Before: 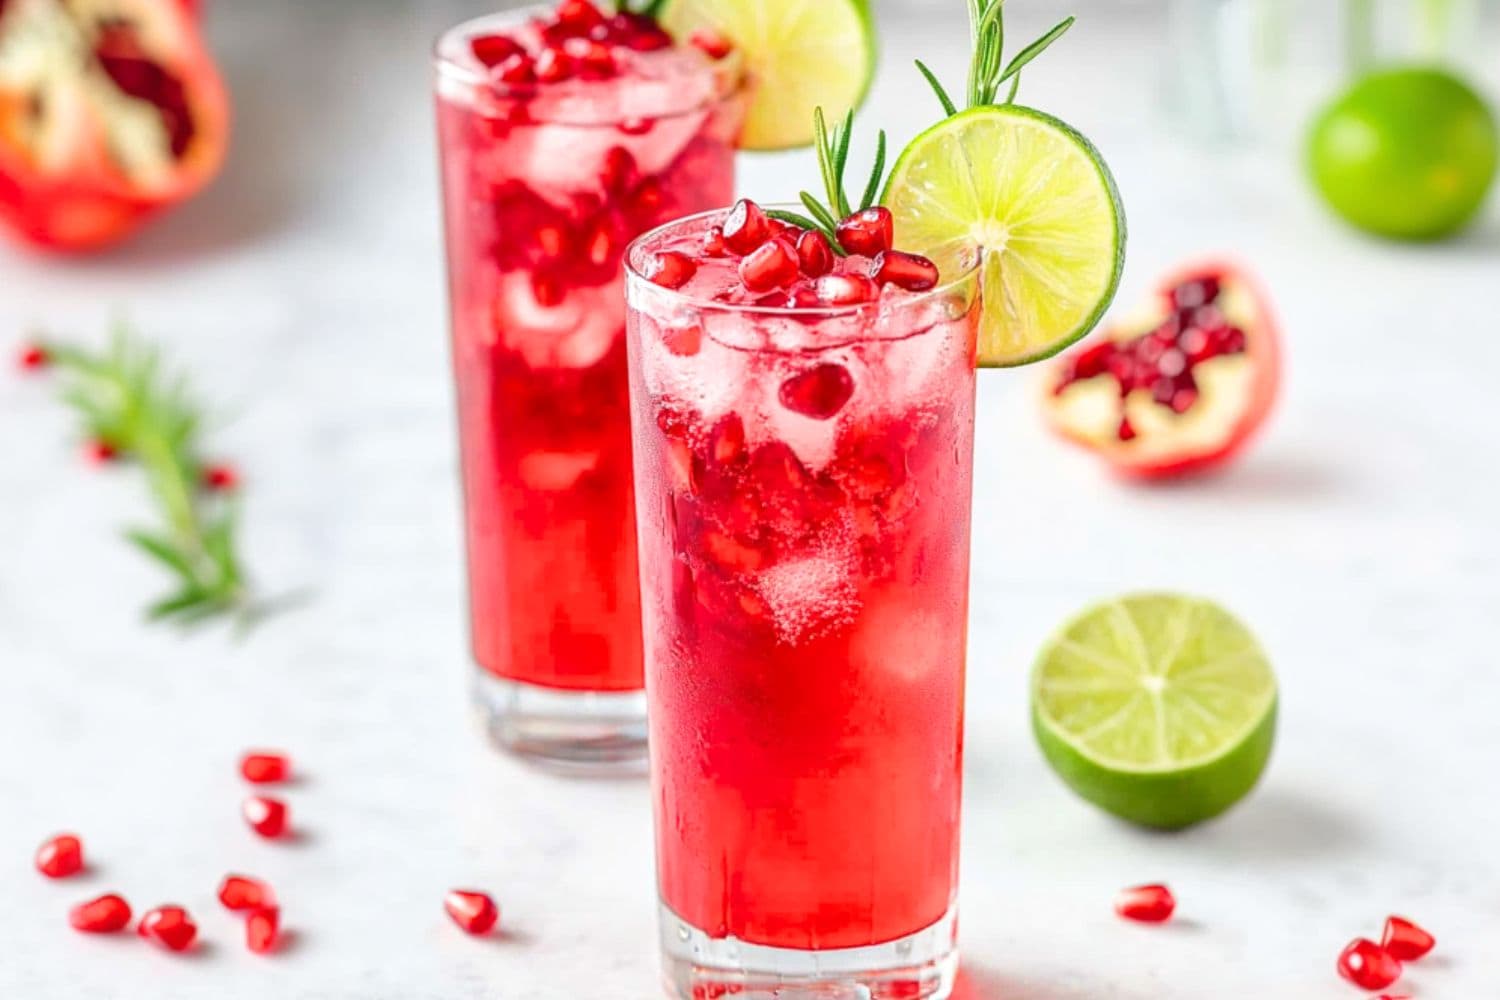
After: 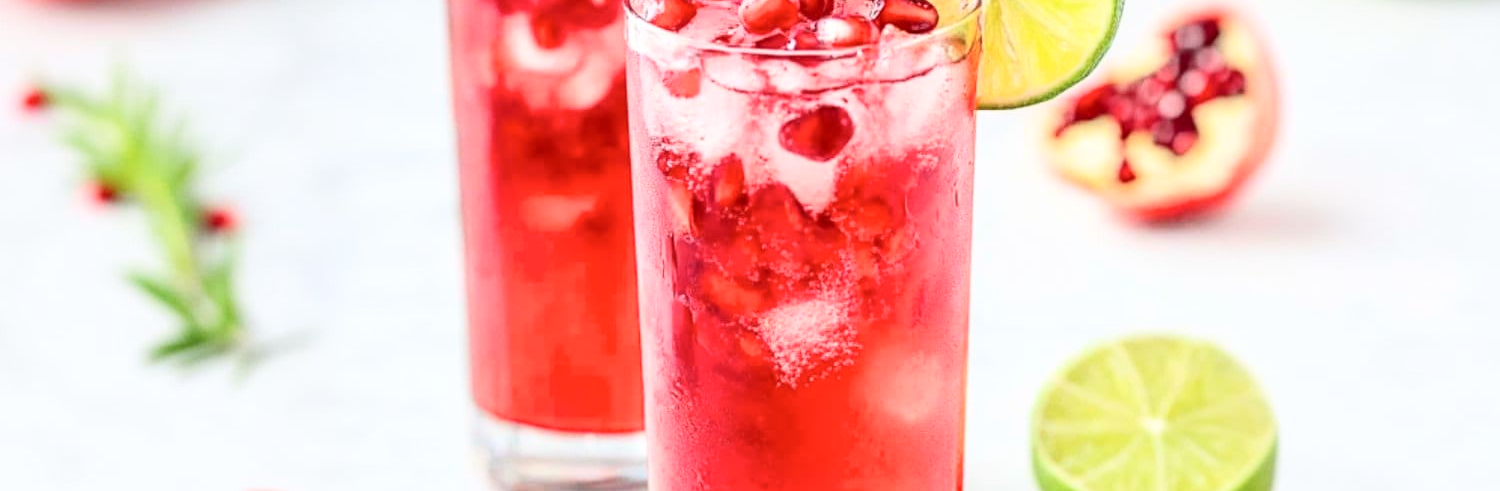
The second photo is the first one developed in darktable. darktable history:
crop and rotate: top 25.841%, bottom 24.978%
contrast brightness saturation: contrast 0.242, brightness 0.09
